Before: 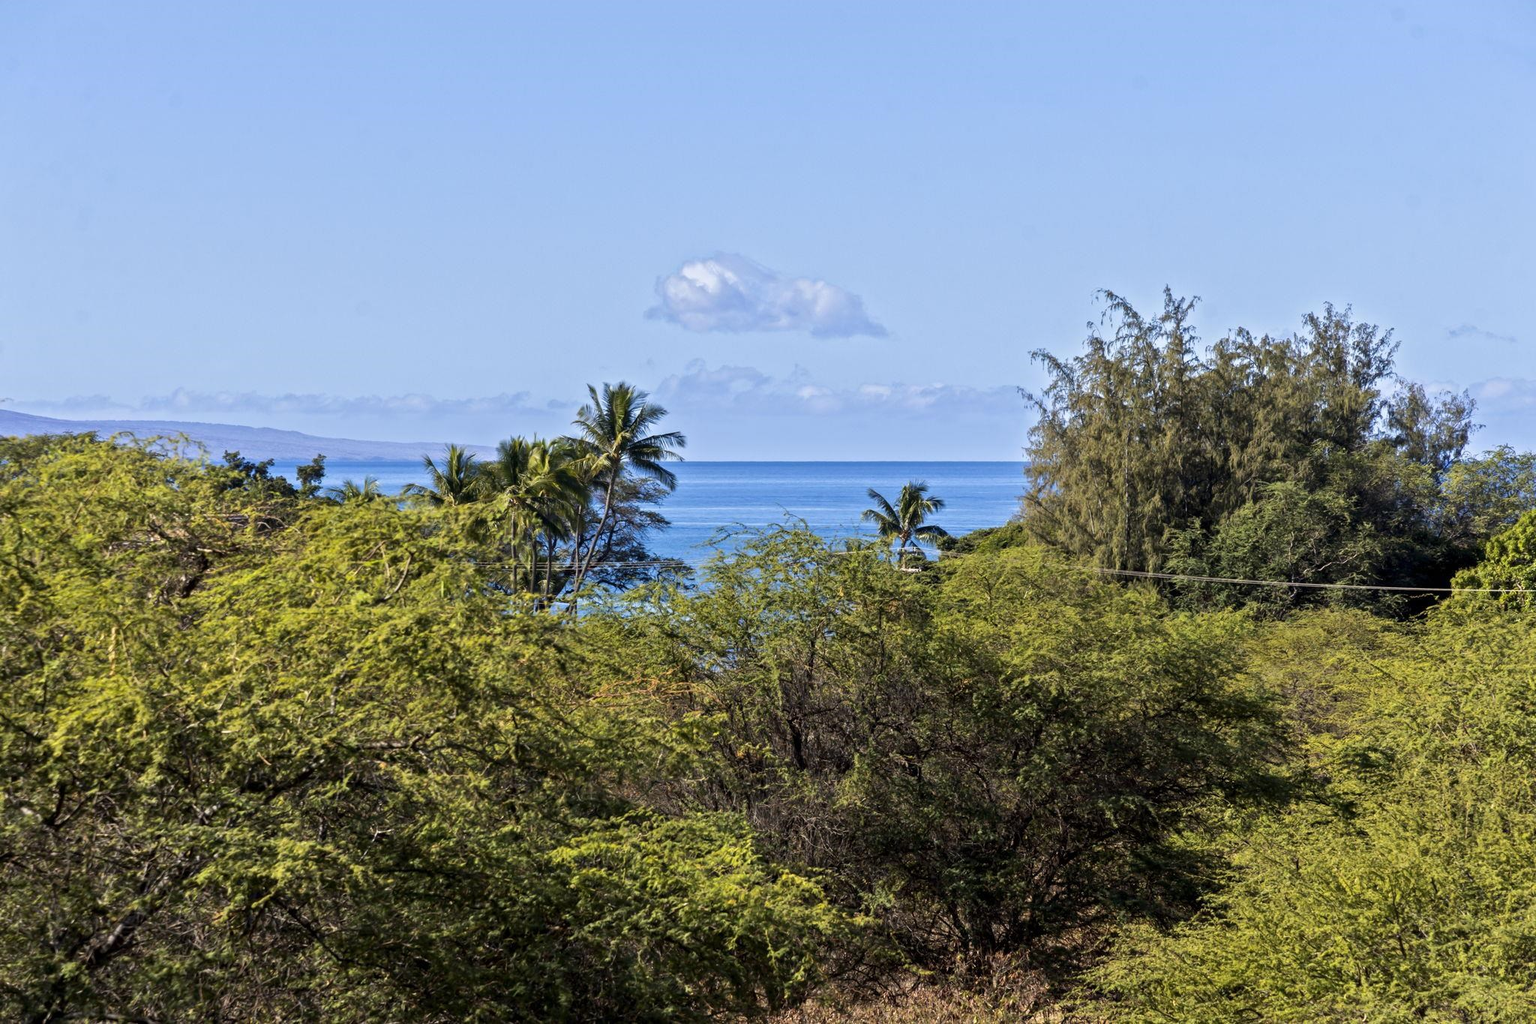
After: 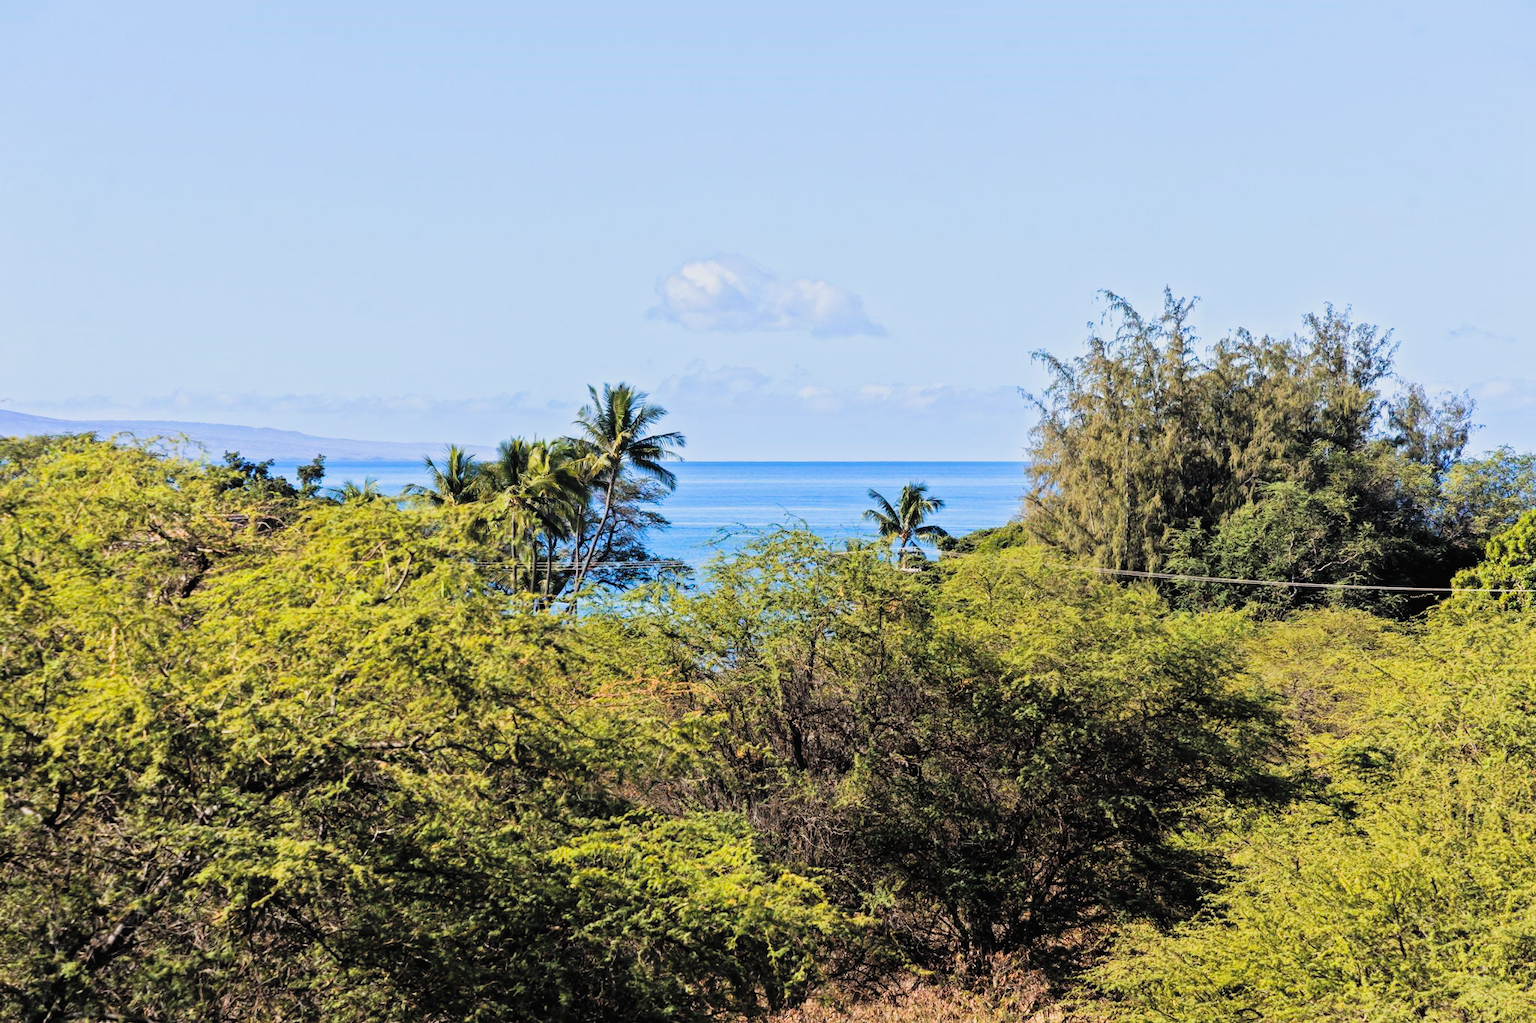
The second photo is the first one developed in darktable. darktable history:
sigmoid: on, module defaults
contrast brightness saturation: brightness 0.28
